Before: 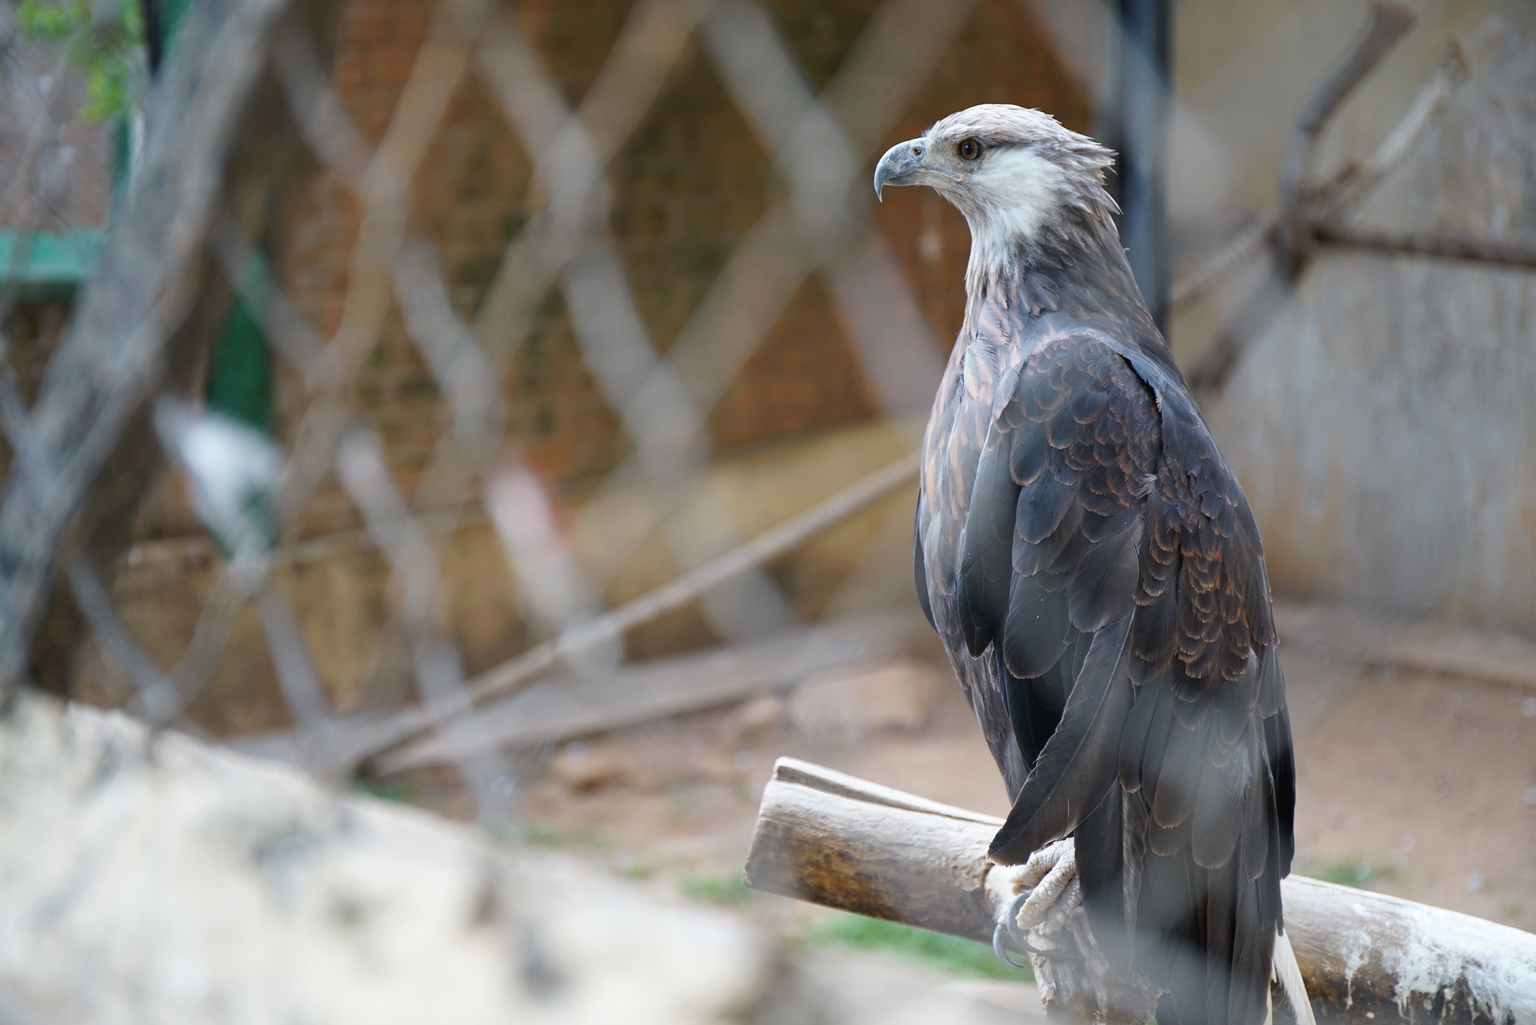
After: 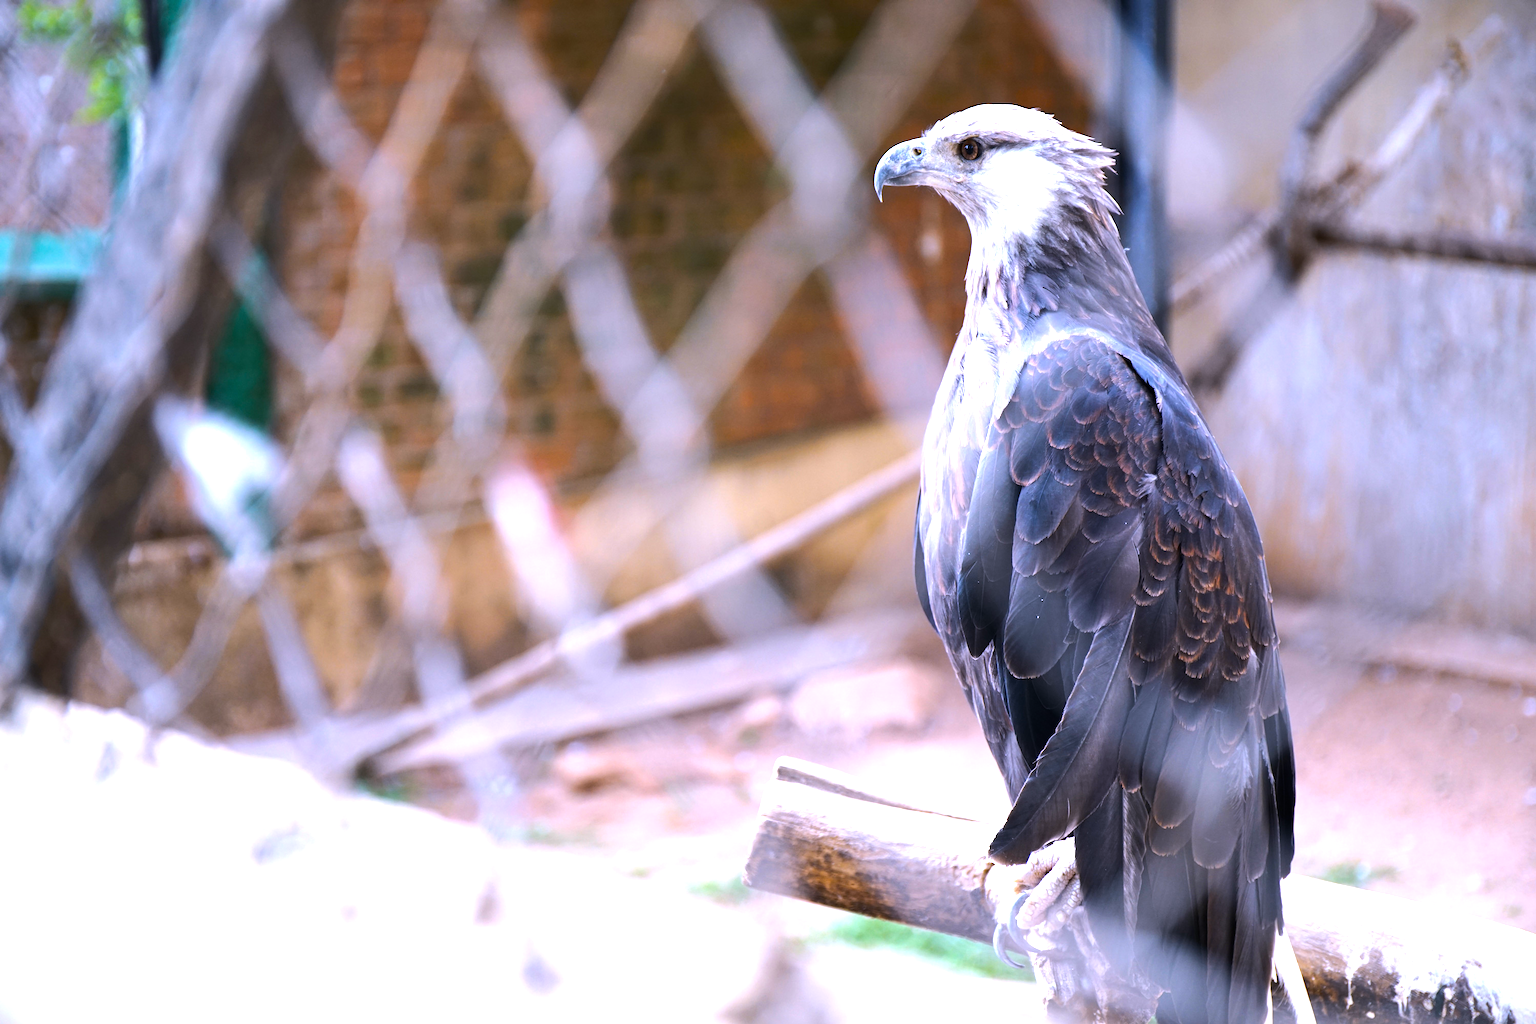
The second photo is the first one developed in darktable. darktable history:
tone equalizer: -8 EV -0.75 EV, -7 EV -0.7 EV, -6 EV -0.6 EV, -5 EV -0.4 EV, -3 EV 0.4 EV, -2 EV 0.6 EV, -1 EV 0.7 EV, +0 EV 0.75 EV, edges refinement/feathering 500, mask exposure compensation -1.57 EV, preserve details no
white balance: red 1.042, blue 1.17
color balance rgb: perceptual saturation grading › global saturation 25%, global vibrance 10%
exposure: black level correction 0.001, exposure 0.5 EV, compensate exposure bias true, compensate highlight preservation false
